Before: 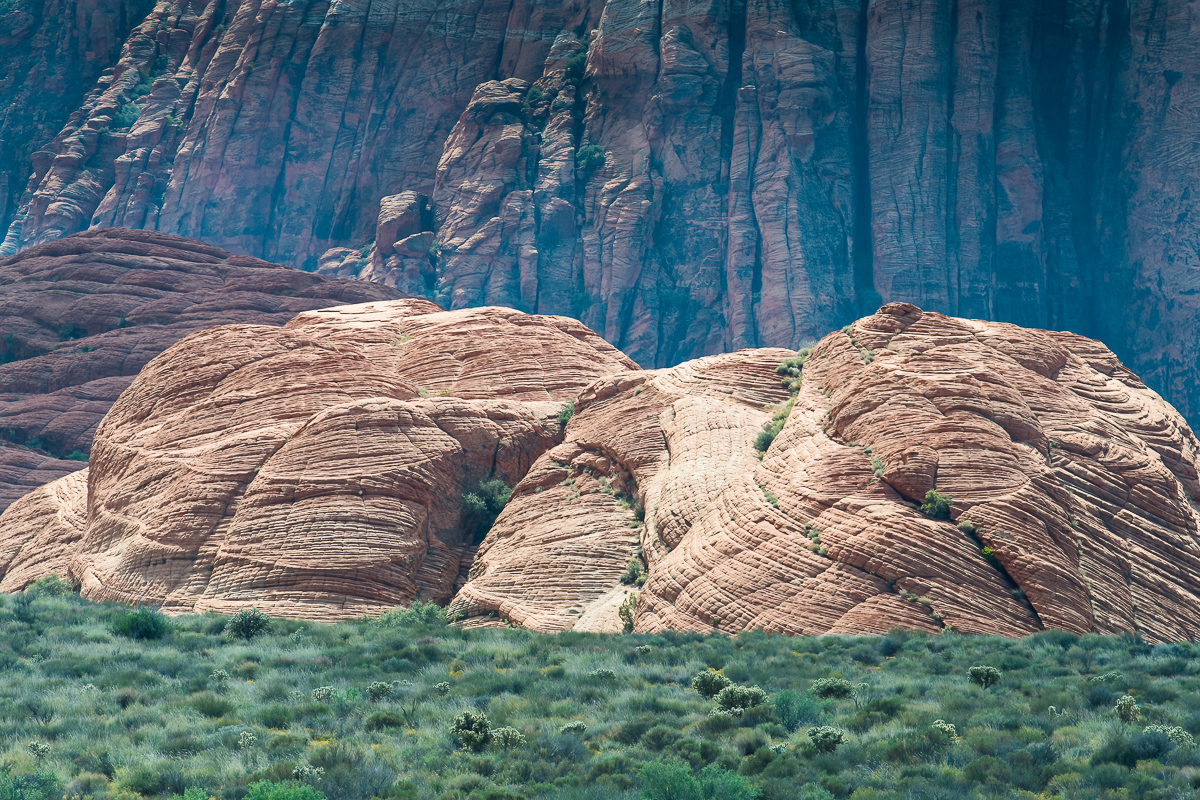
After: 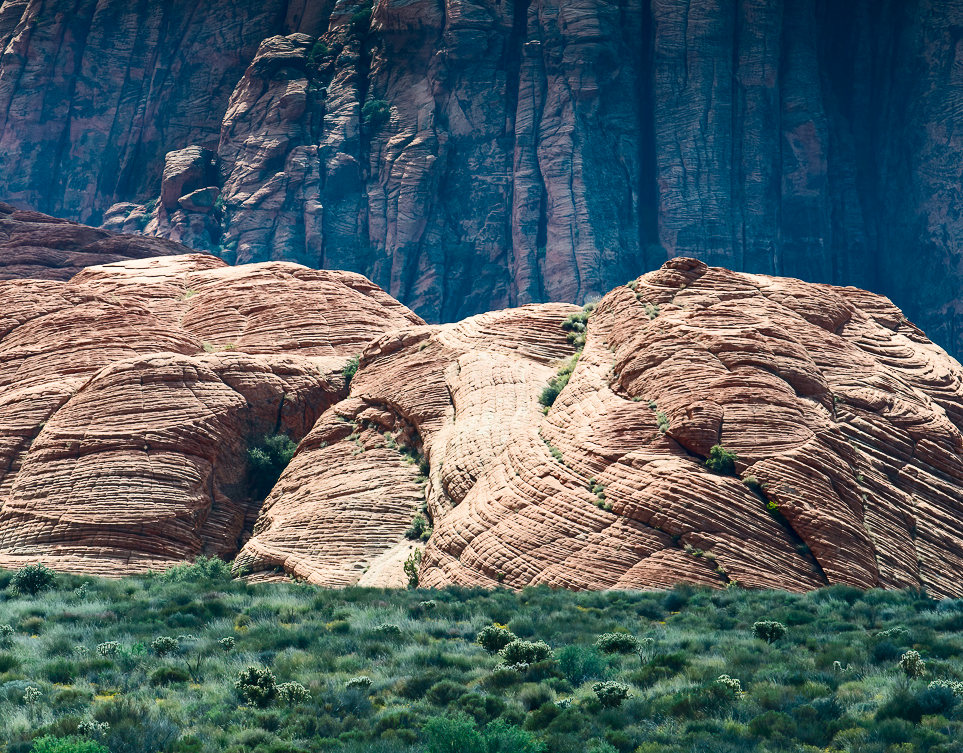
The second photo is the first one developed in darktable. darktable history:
contrast brightness saturation: contrast 0.2, brightness -0.11, saturation 0.1
crop and rotate: left 17.959%, top 5.771%, right 1.742%
tone equalizer: on, module defaults
